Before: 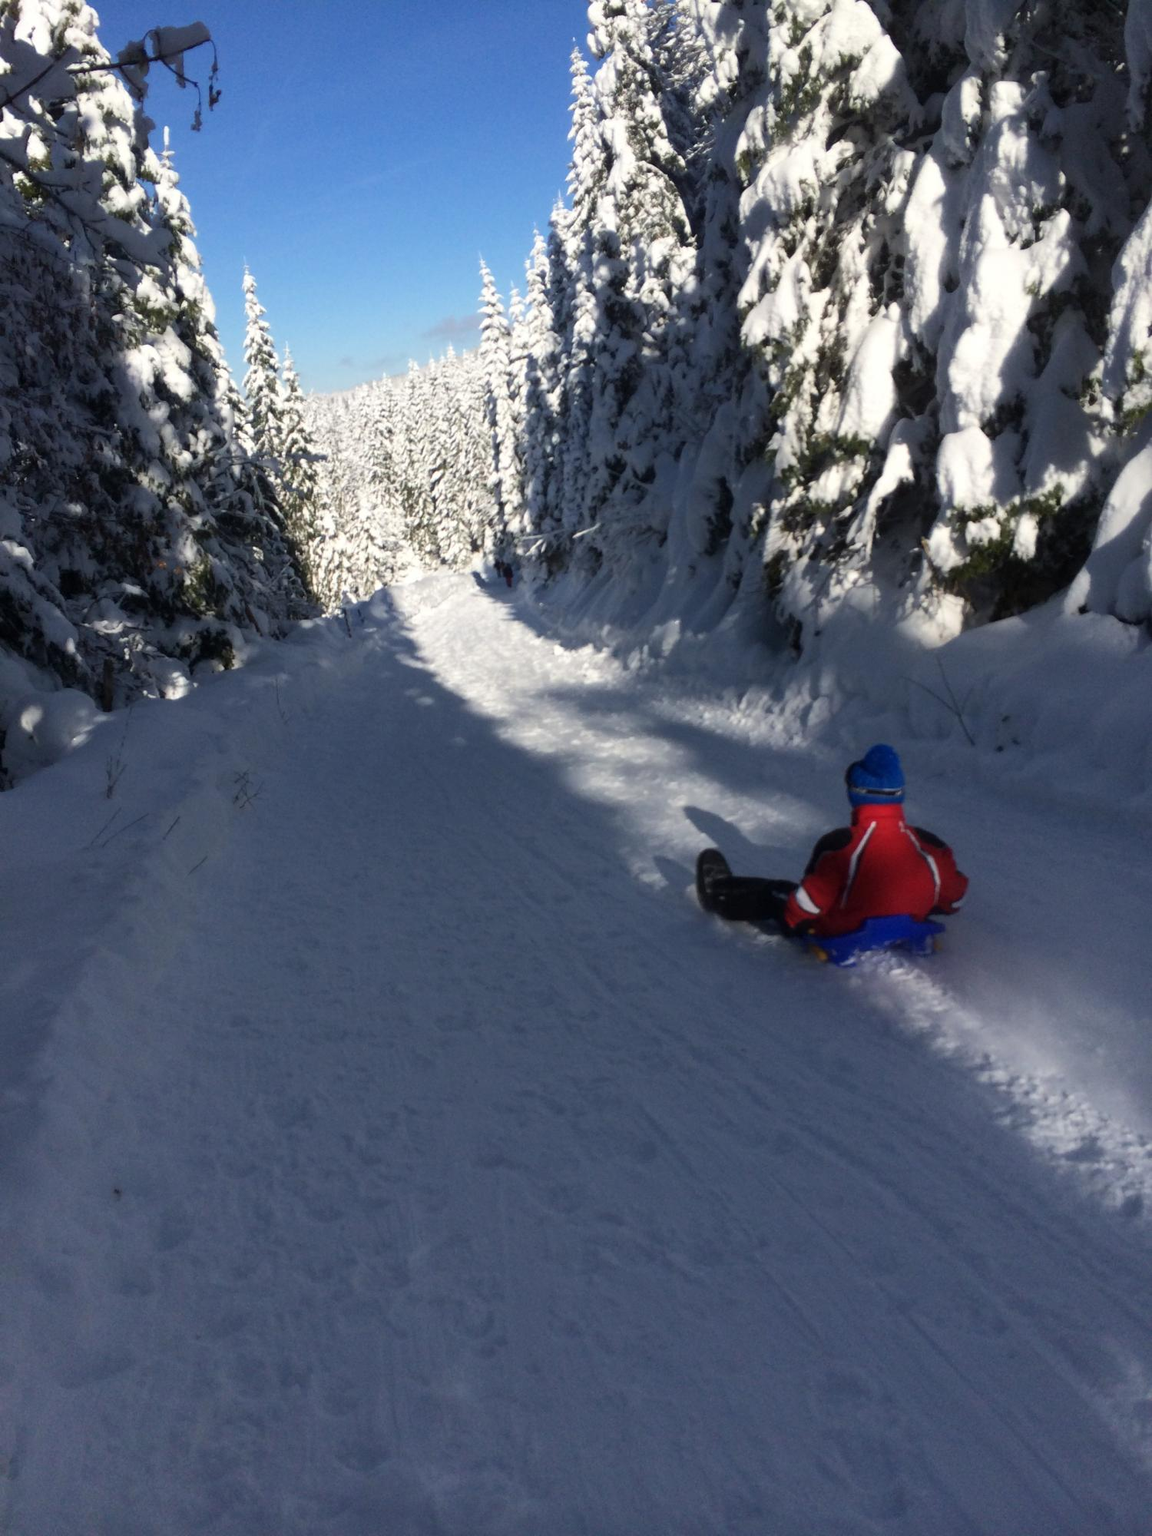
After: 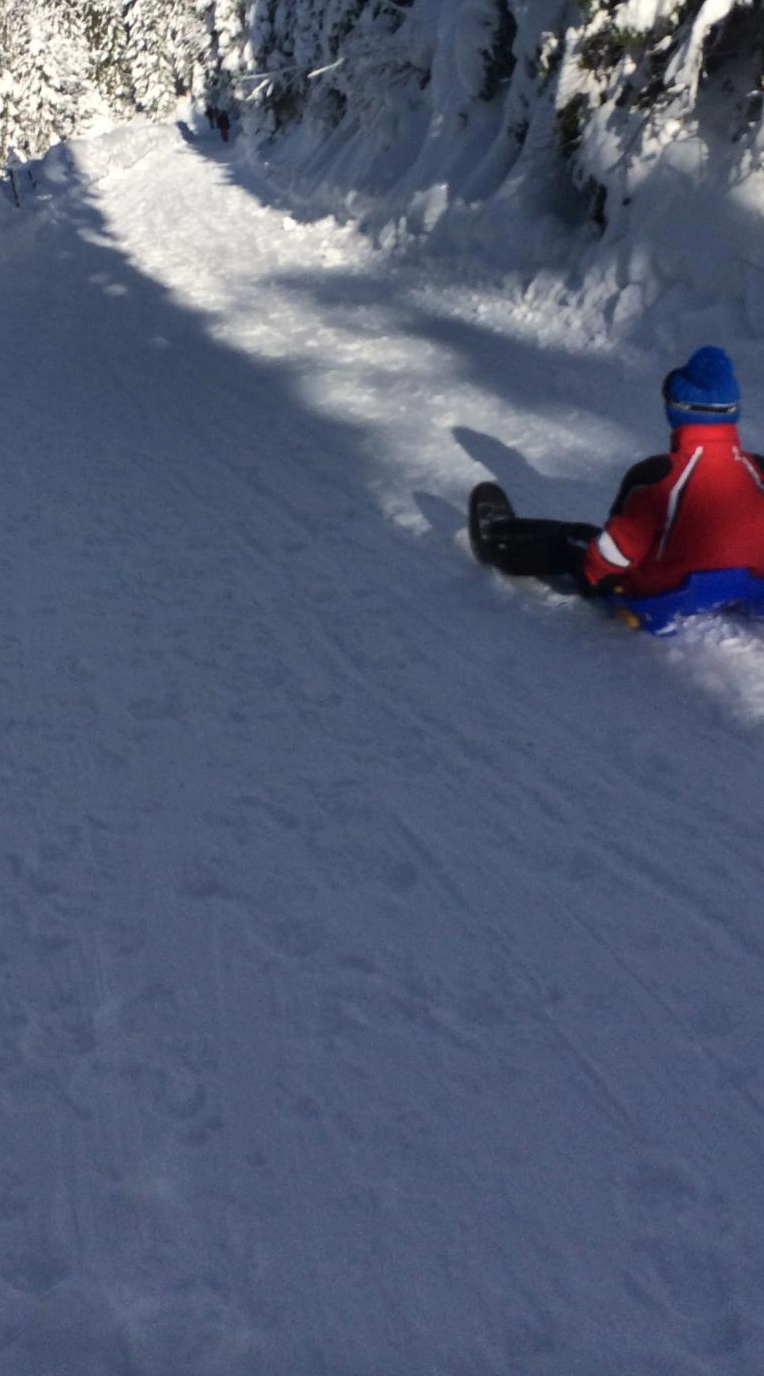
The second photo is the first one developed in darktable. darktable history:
crop and rotate: left 29.237%, top 31.152%, right 19.807%
shadows and highlights: soften with gaussian
